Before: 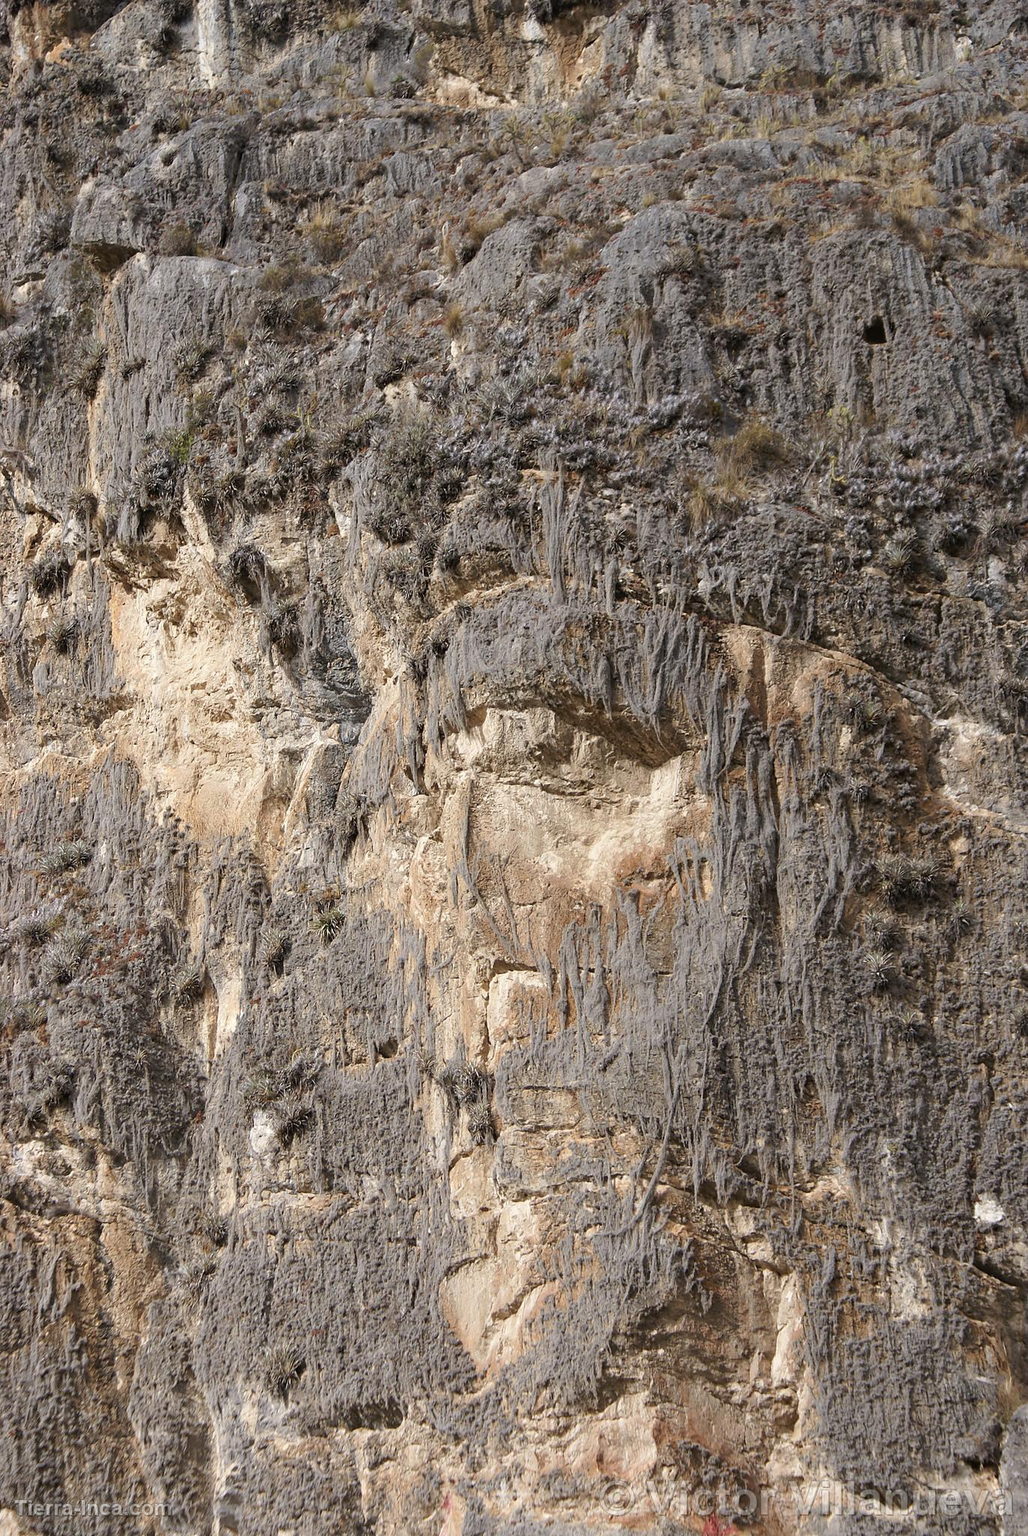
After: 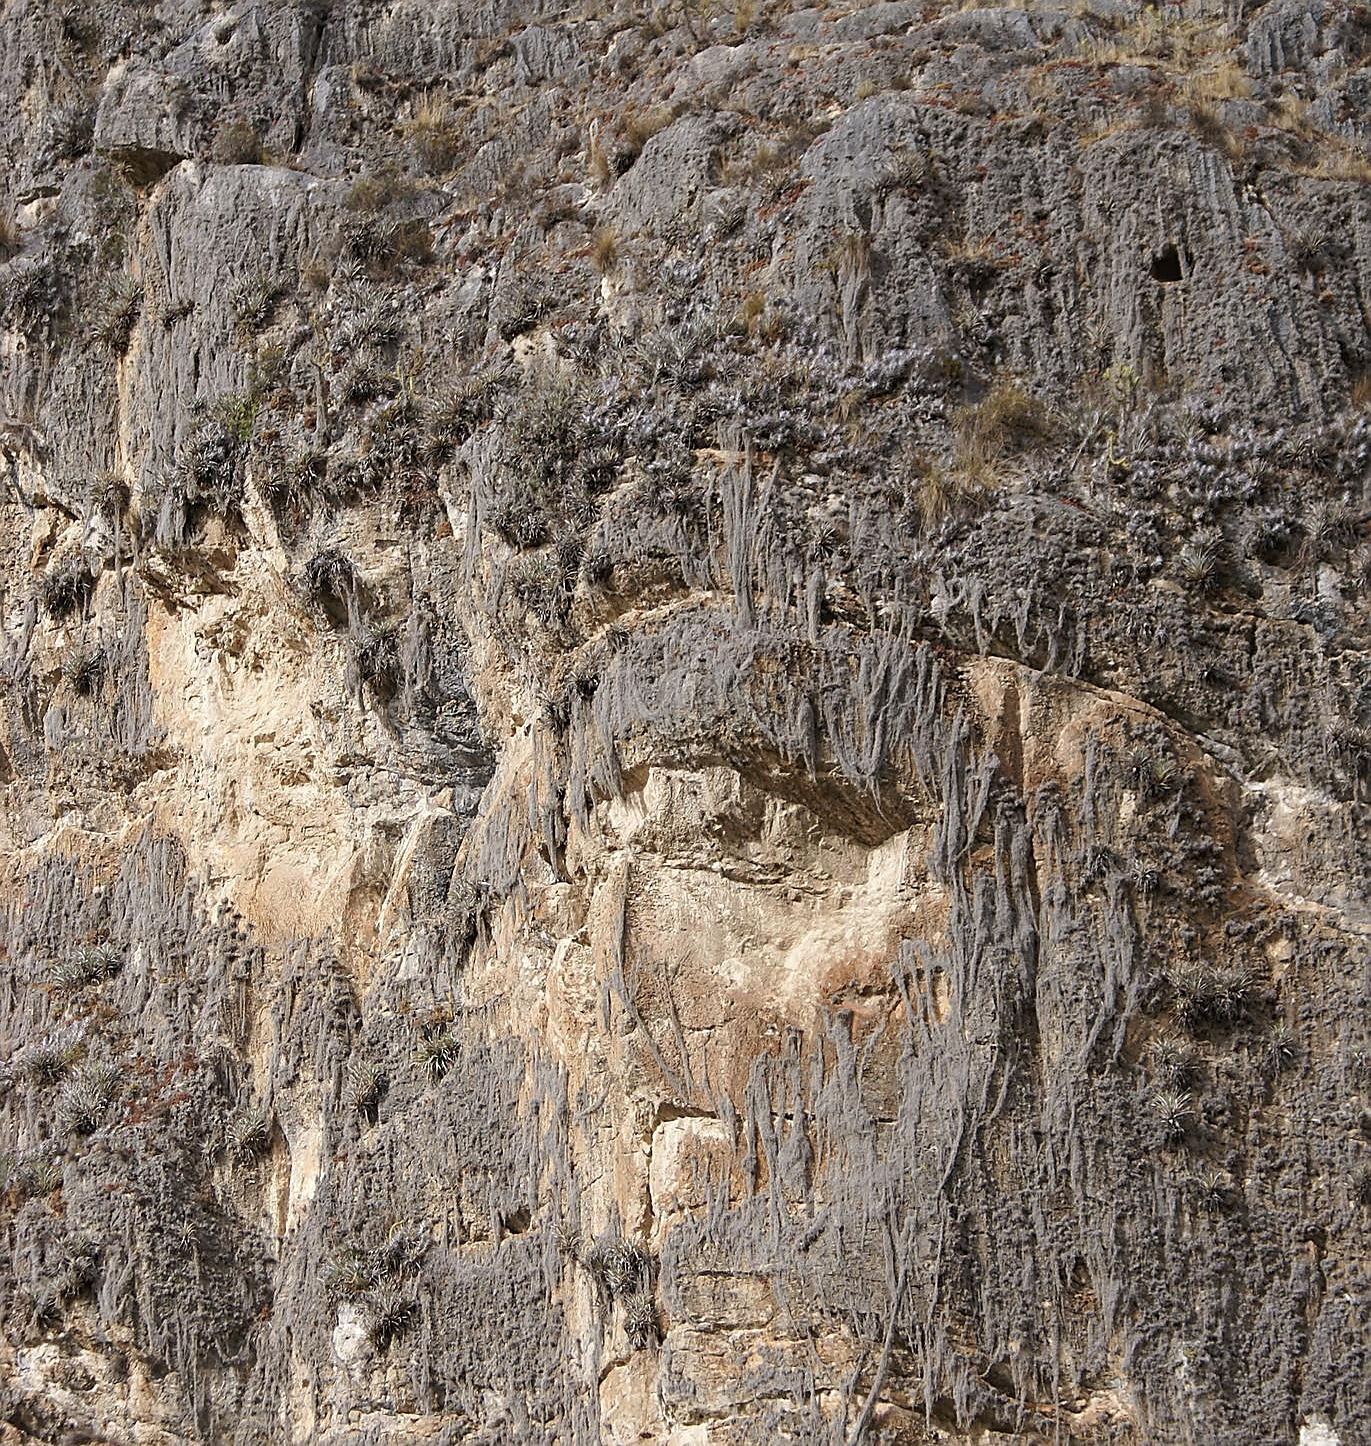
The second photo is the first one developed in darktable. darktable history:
sharpen: on, module defaults
crop and rotate: top 8.663%, bottom 20.7%
